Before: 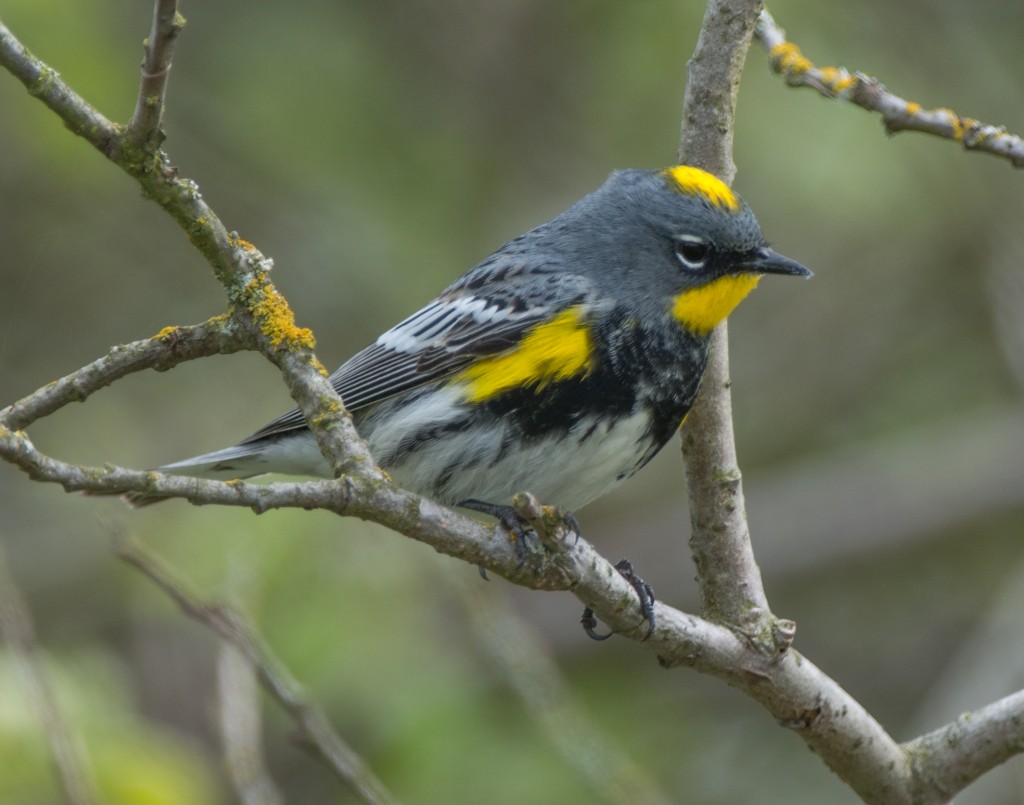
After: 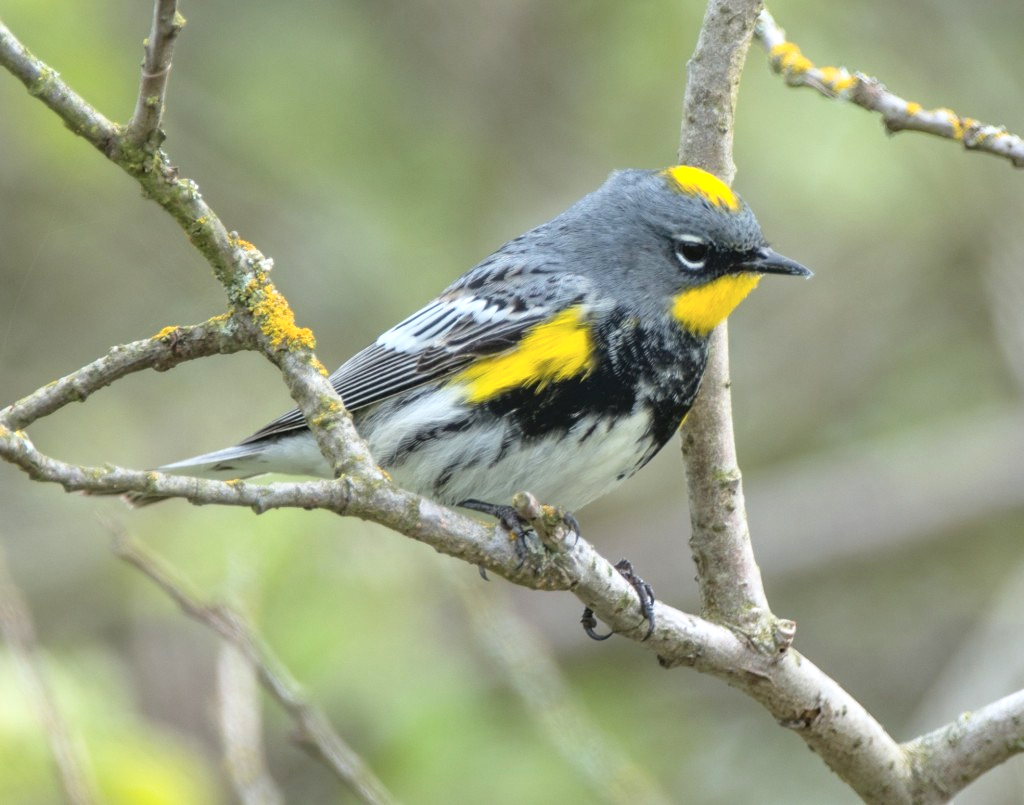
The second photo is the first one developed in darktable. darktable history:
tone curve: curves: ch0 [(0, 0) (0.003, 0.015) (0.011, 0.019) (0.025, 0.027) (0.044, 0.041) (0.069, 0.055) (0.1, 0.079) (0.136, 0.099) (0.177, 0.149) (0.224, 0.216) (0.277, 0.292) (0.335, 0.383) (0.399, 0.474) (0.468, 0.556) (0.543, 0.632) (0.623, 0.711) (0.709, 0.789) (0.801, 0.871) (0.898, 0.944) (1, 1)], color space Lab, independent channels, preserve colors none
exposure: exposure 0.66 EV, compensate exposure bias true, compensate highlight preservation false
